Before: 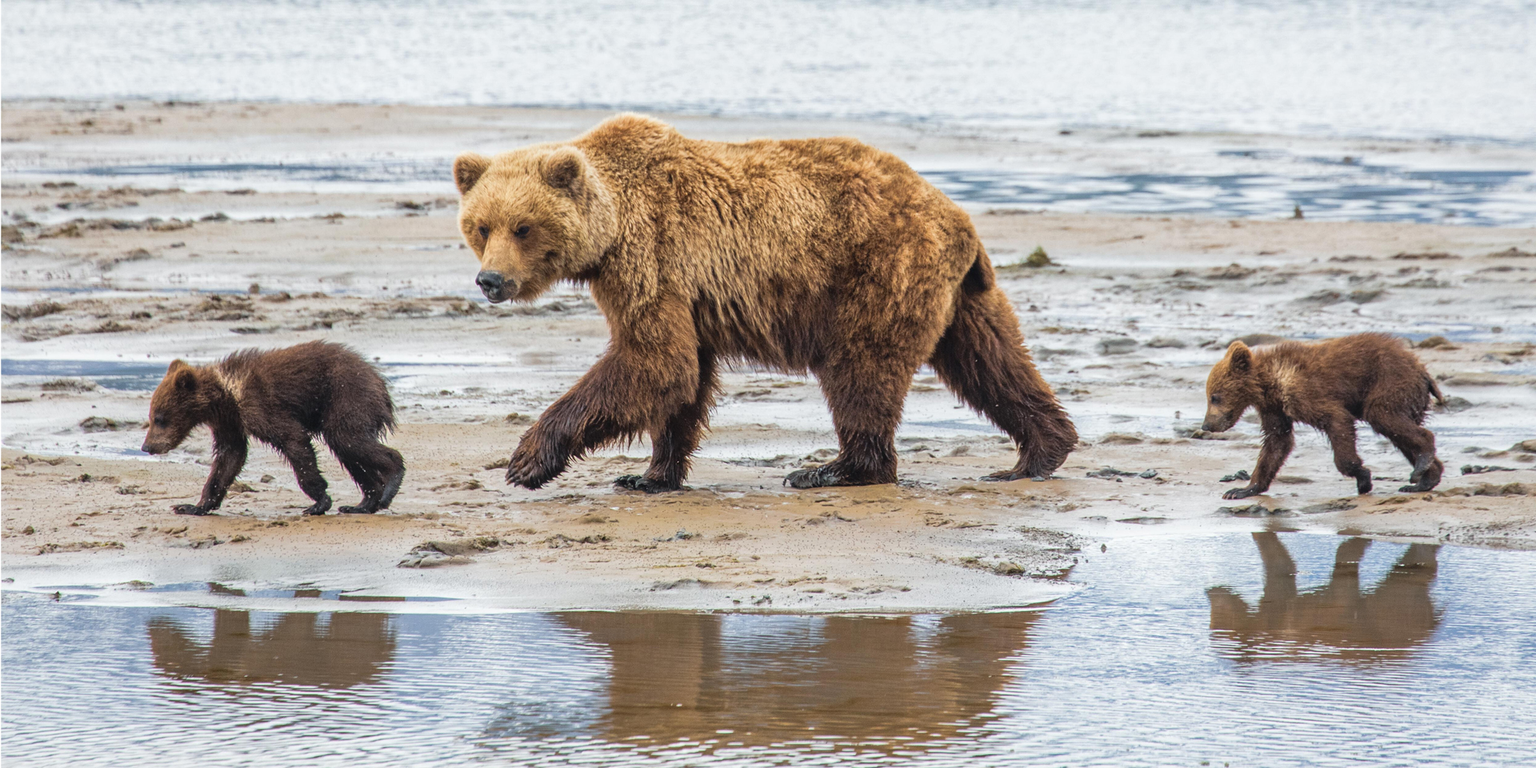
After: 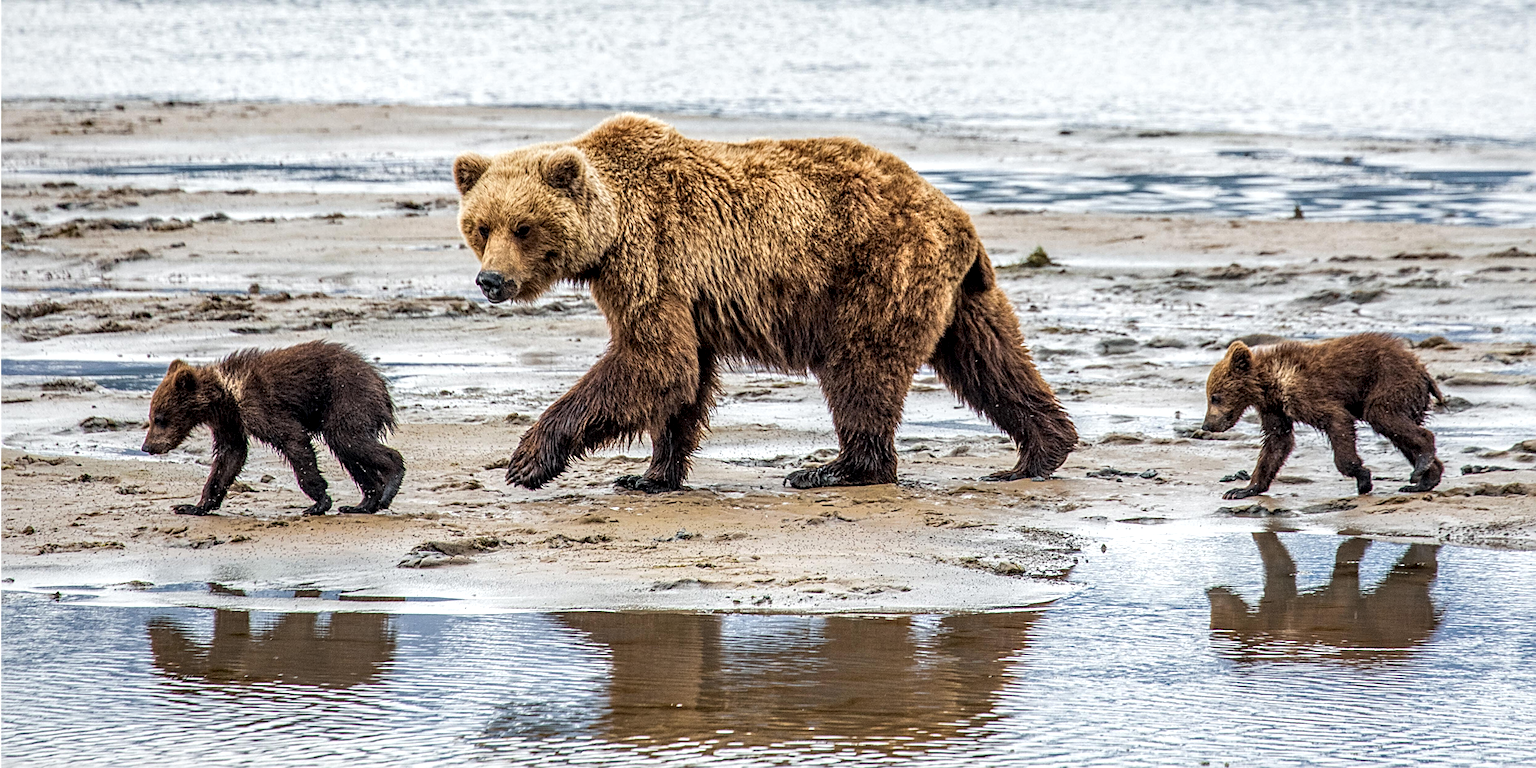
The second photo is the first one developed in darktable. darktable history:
sharpen: on, module defaults
local contrast: highlights 60%, shadows 60%, detail 160%
